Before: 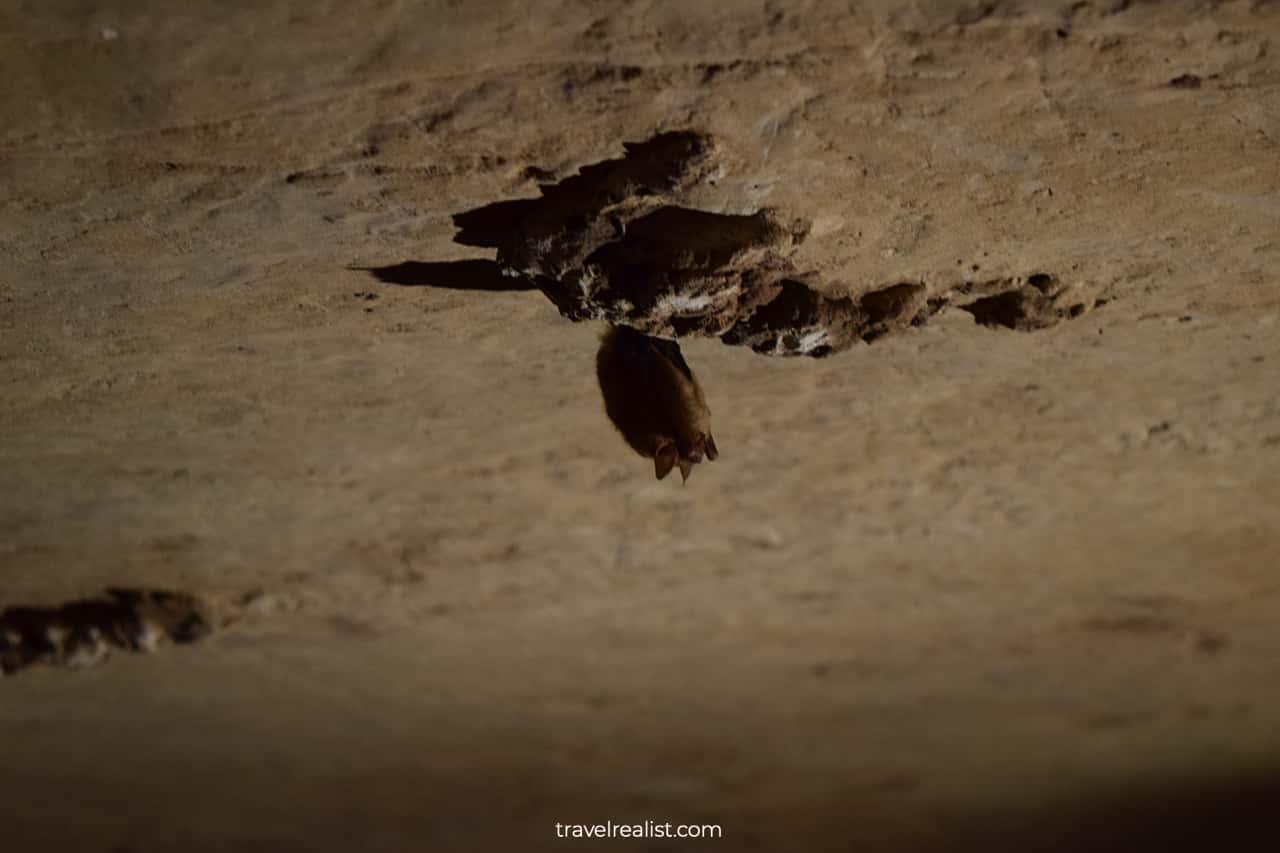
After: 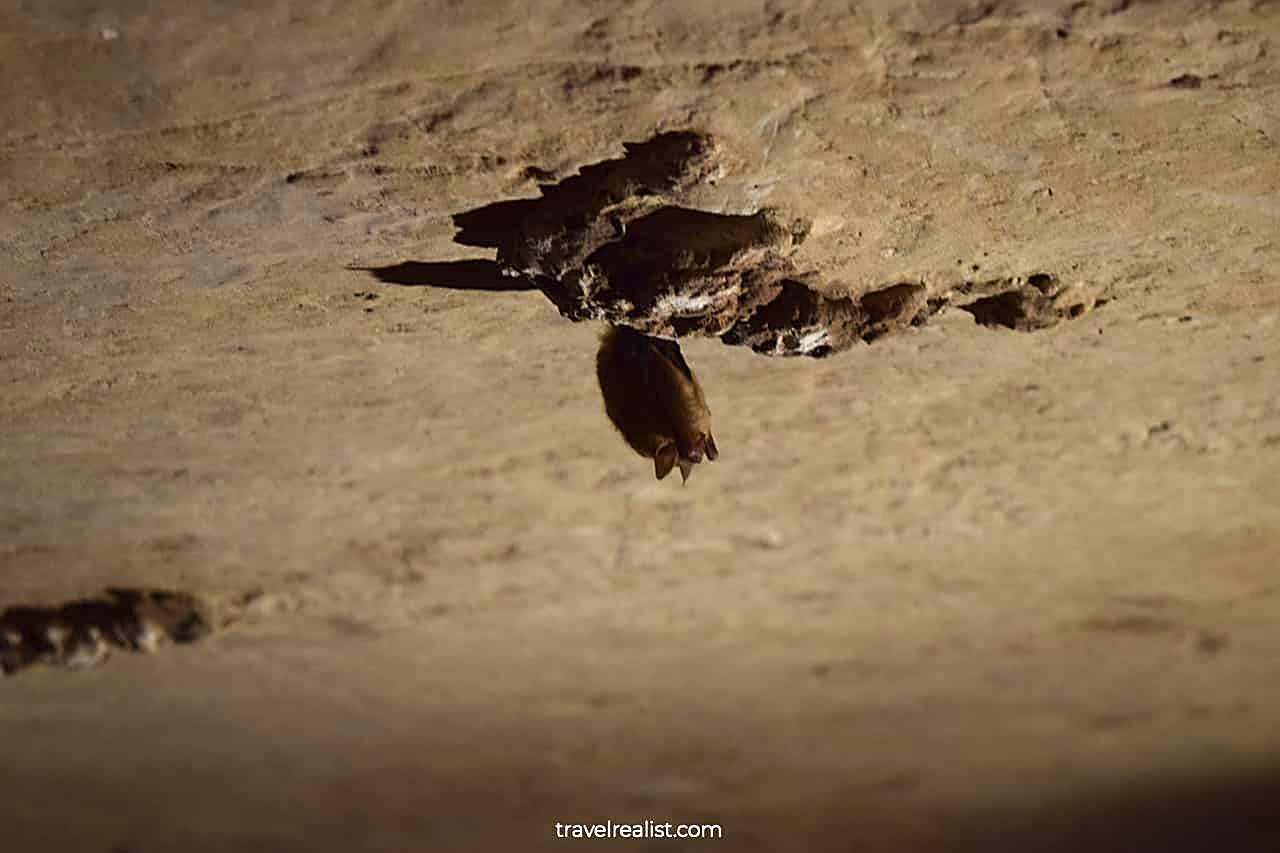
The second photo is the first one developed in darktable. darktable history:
sharpen: on, module defaults
exposure: black level correction 0, exposure 1 EV, compensate highlight preservation false
